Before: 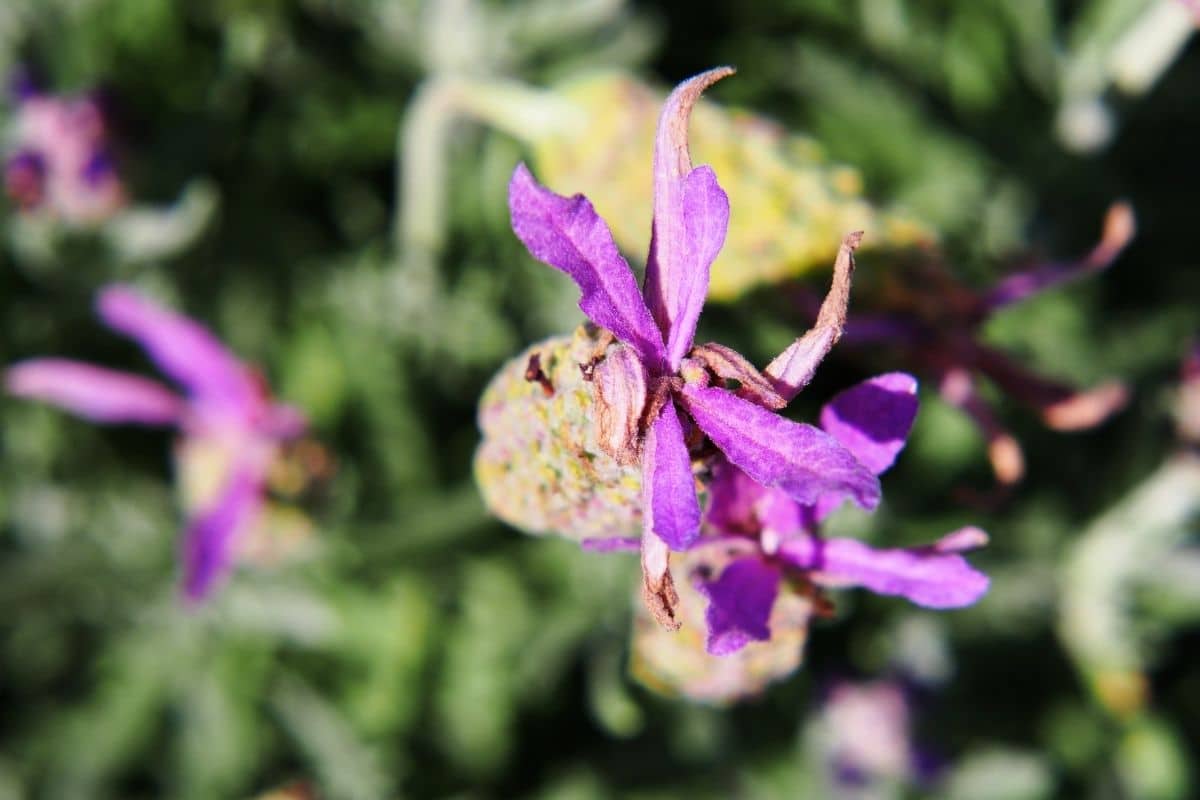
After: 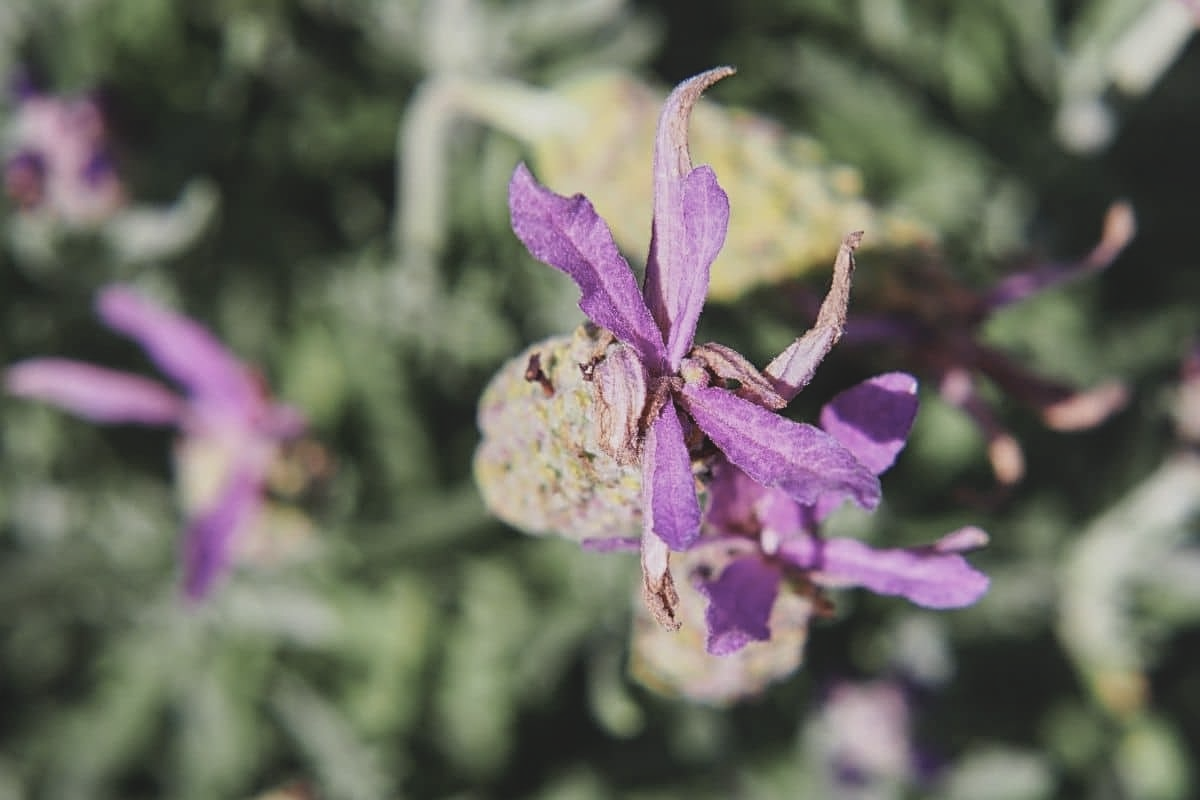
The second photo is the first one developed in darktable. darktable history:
sharpen: on, module defaults
local contrast: on, module defaults
contrast brightness saturation: contrast -0.263, saturation -0.438
